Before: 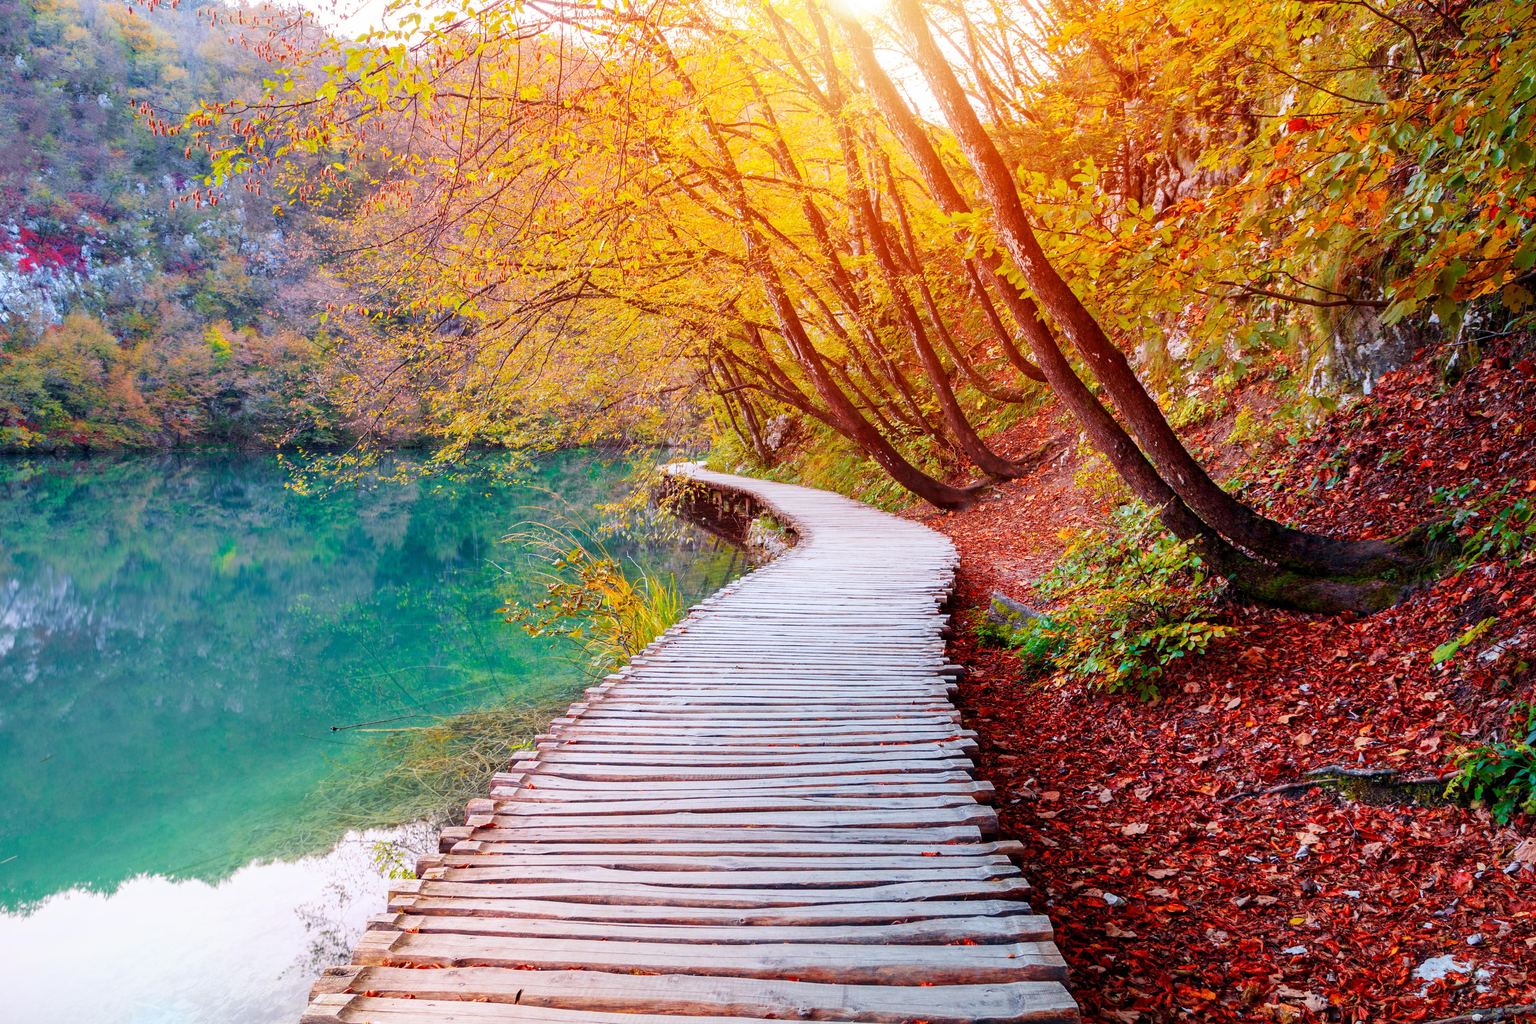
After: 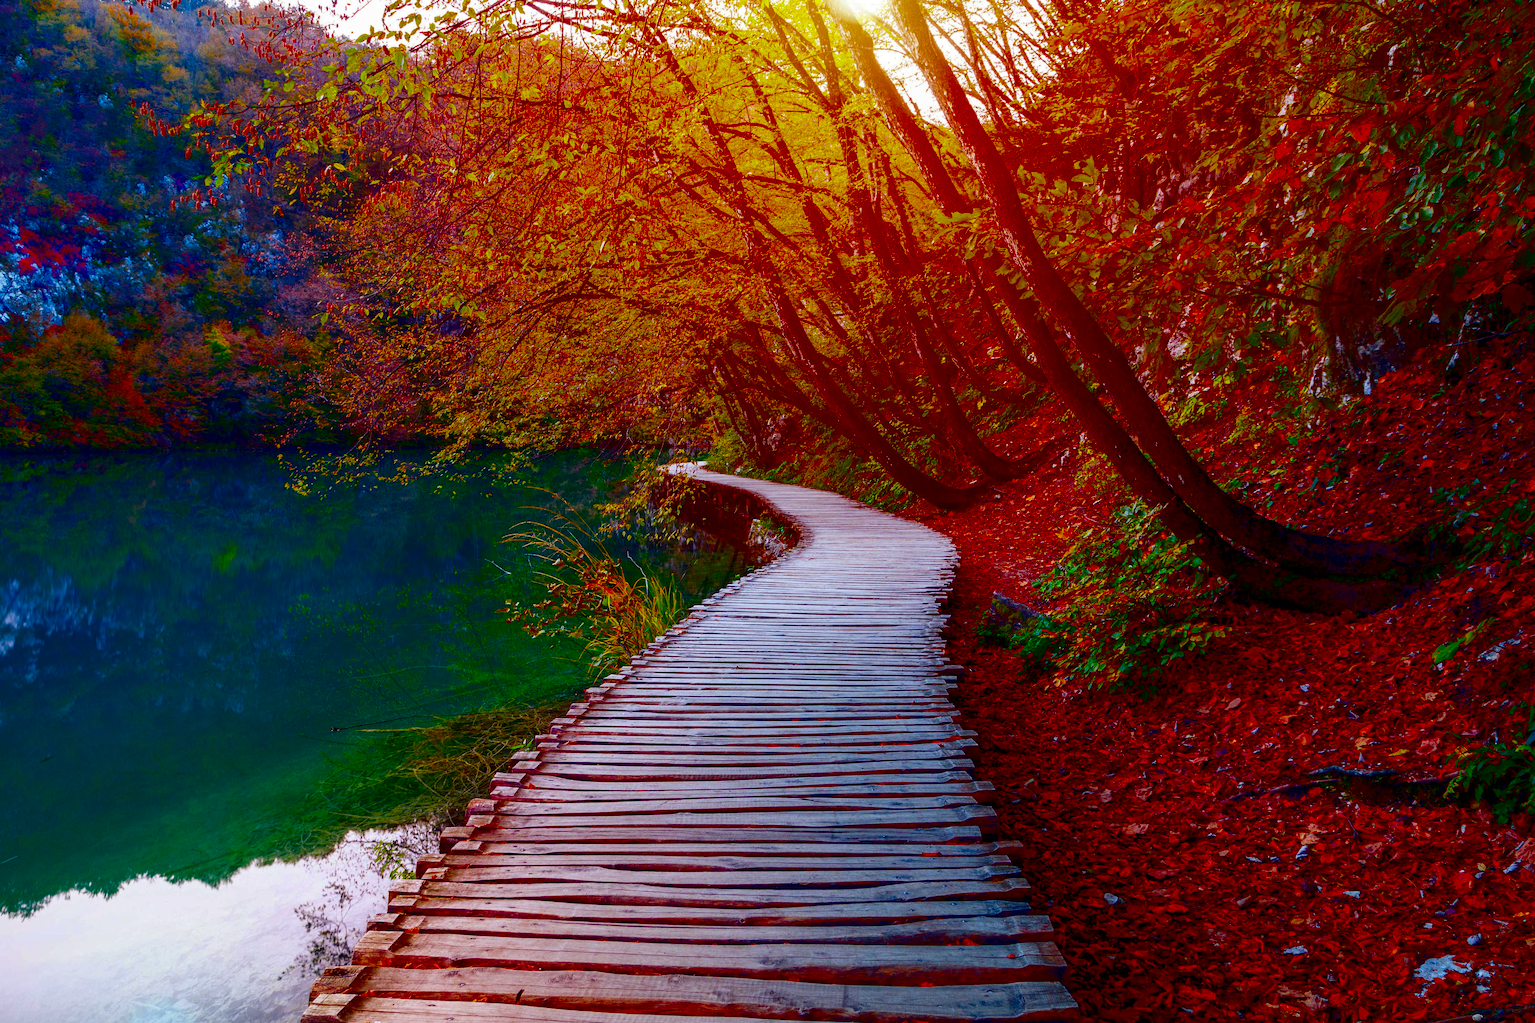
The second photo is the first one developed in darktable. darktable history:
contrast brightness saturation: brightness -0.982, saturation 0.998
